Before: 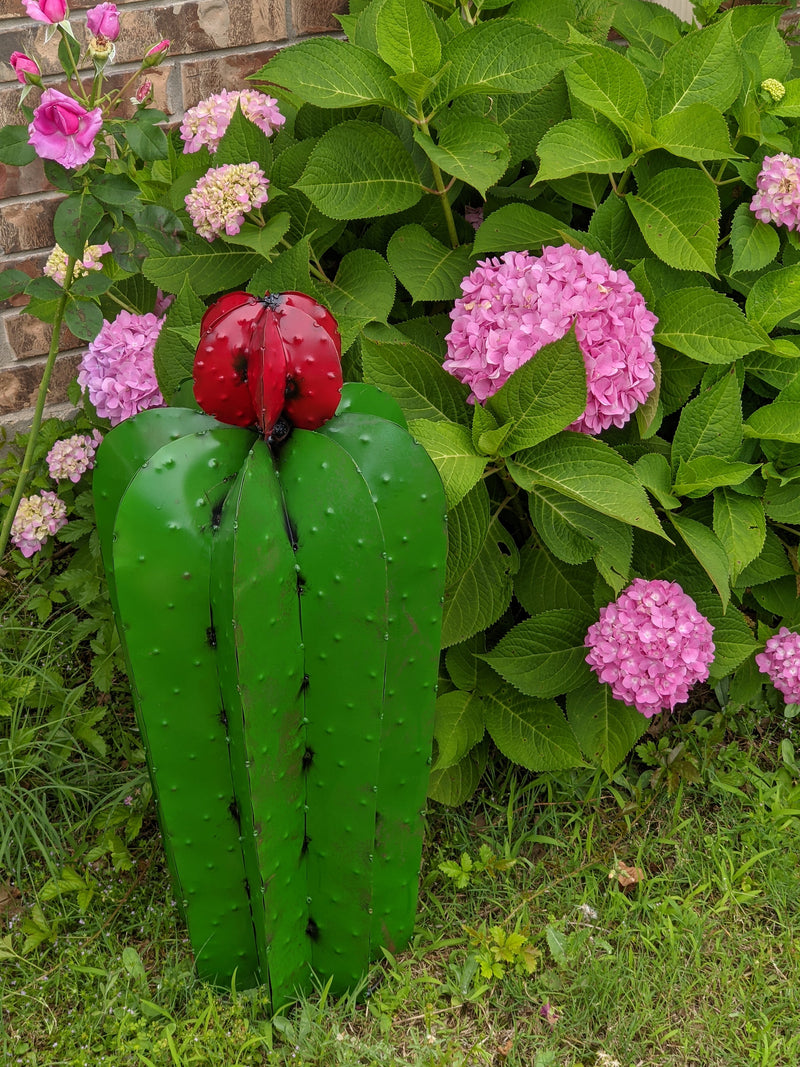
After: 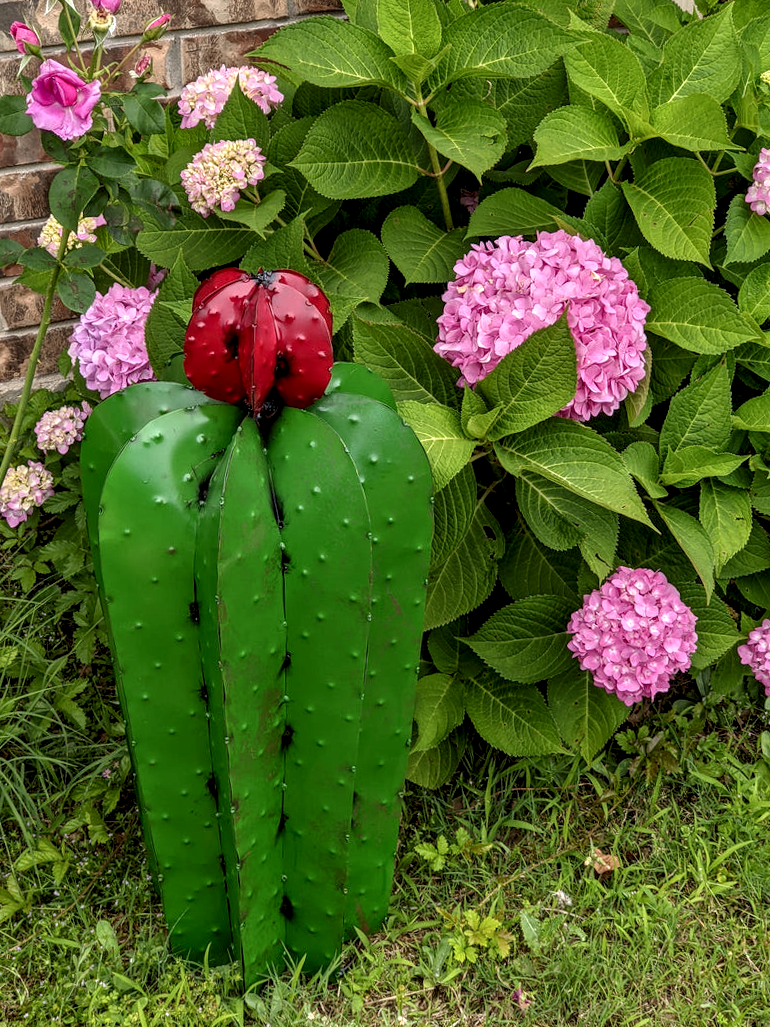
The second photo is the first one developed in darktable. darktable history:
local contrast: highlights 60%, shadows 60%, detail 160%
crop and rotate: angle -1.69°
